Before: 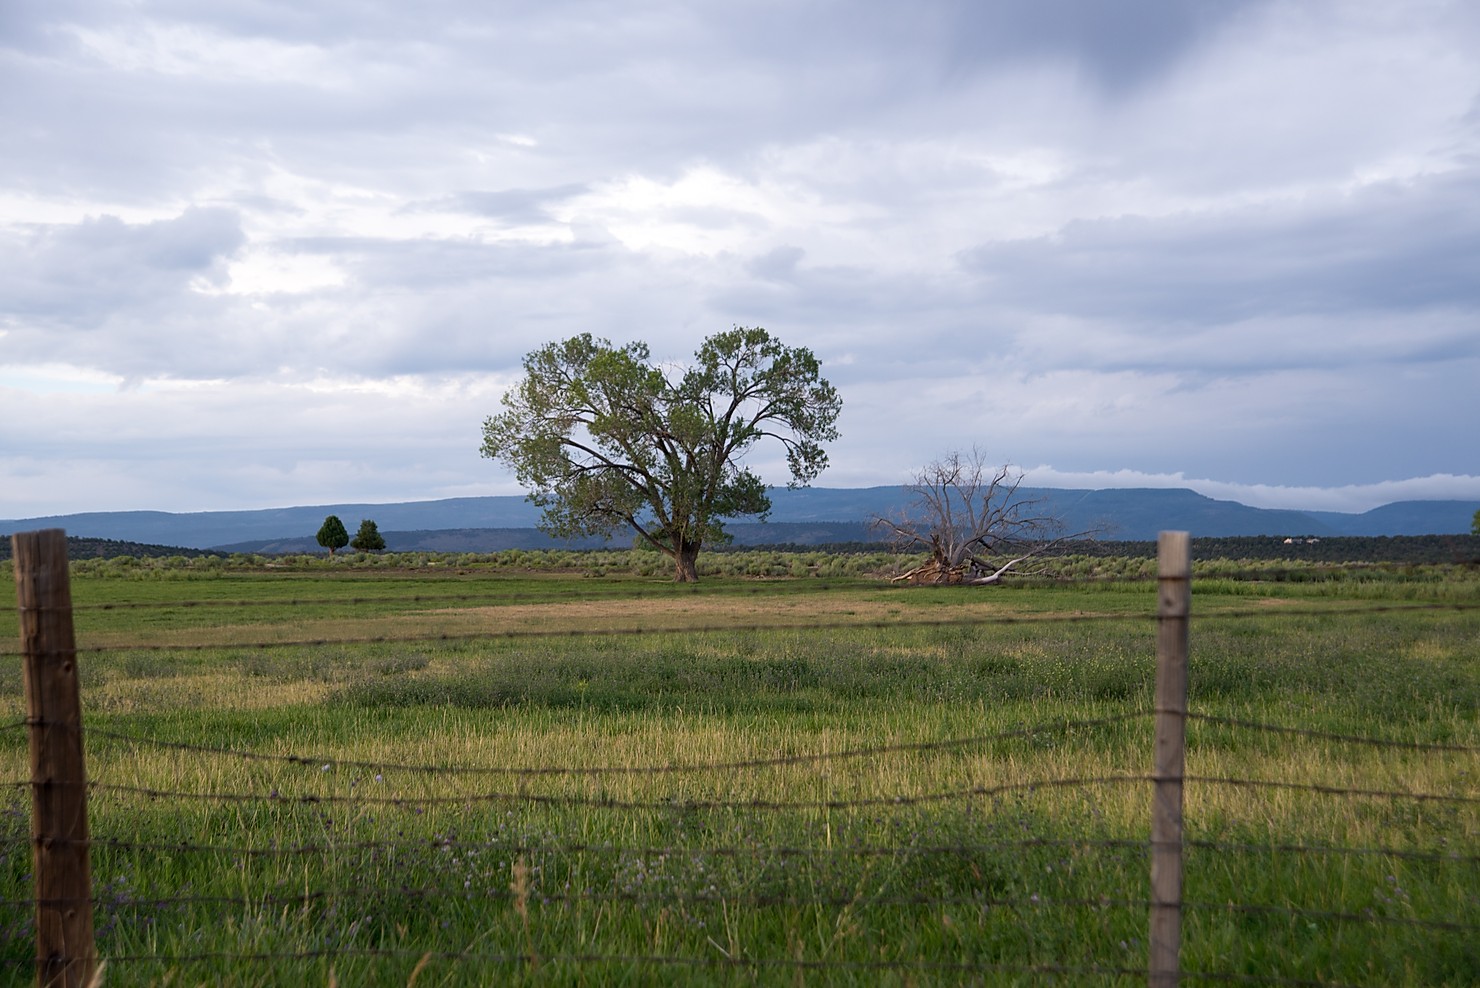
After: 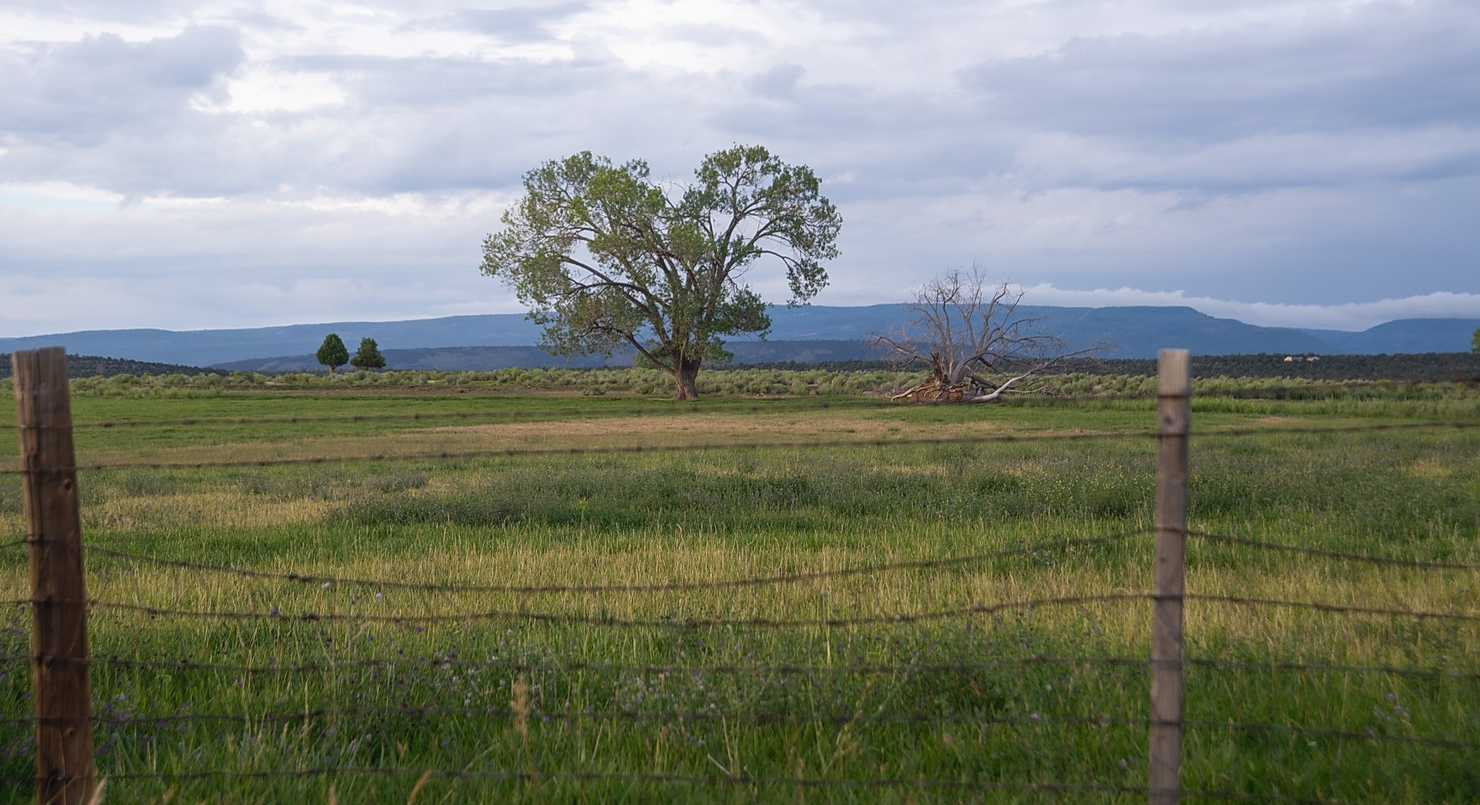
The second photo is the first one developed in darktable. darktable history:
crop and rotate: top 18.507%
local contrast: highlights 48%, shadows 0%, detail 100%
